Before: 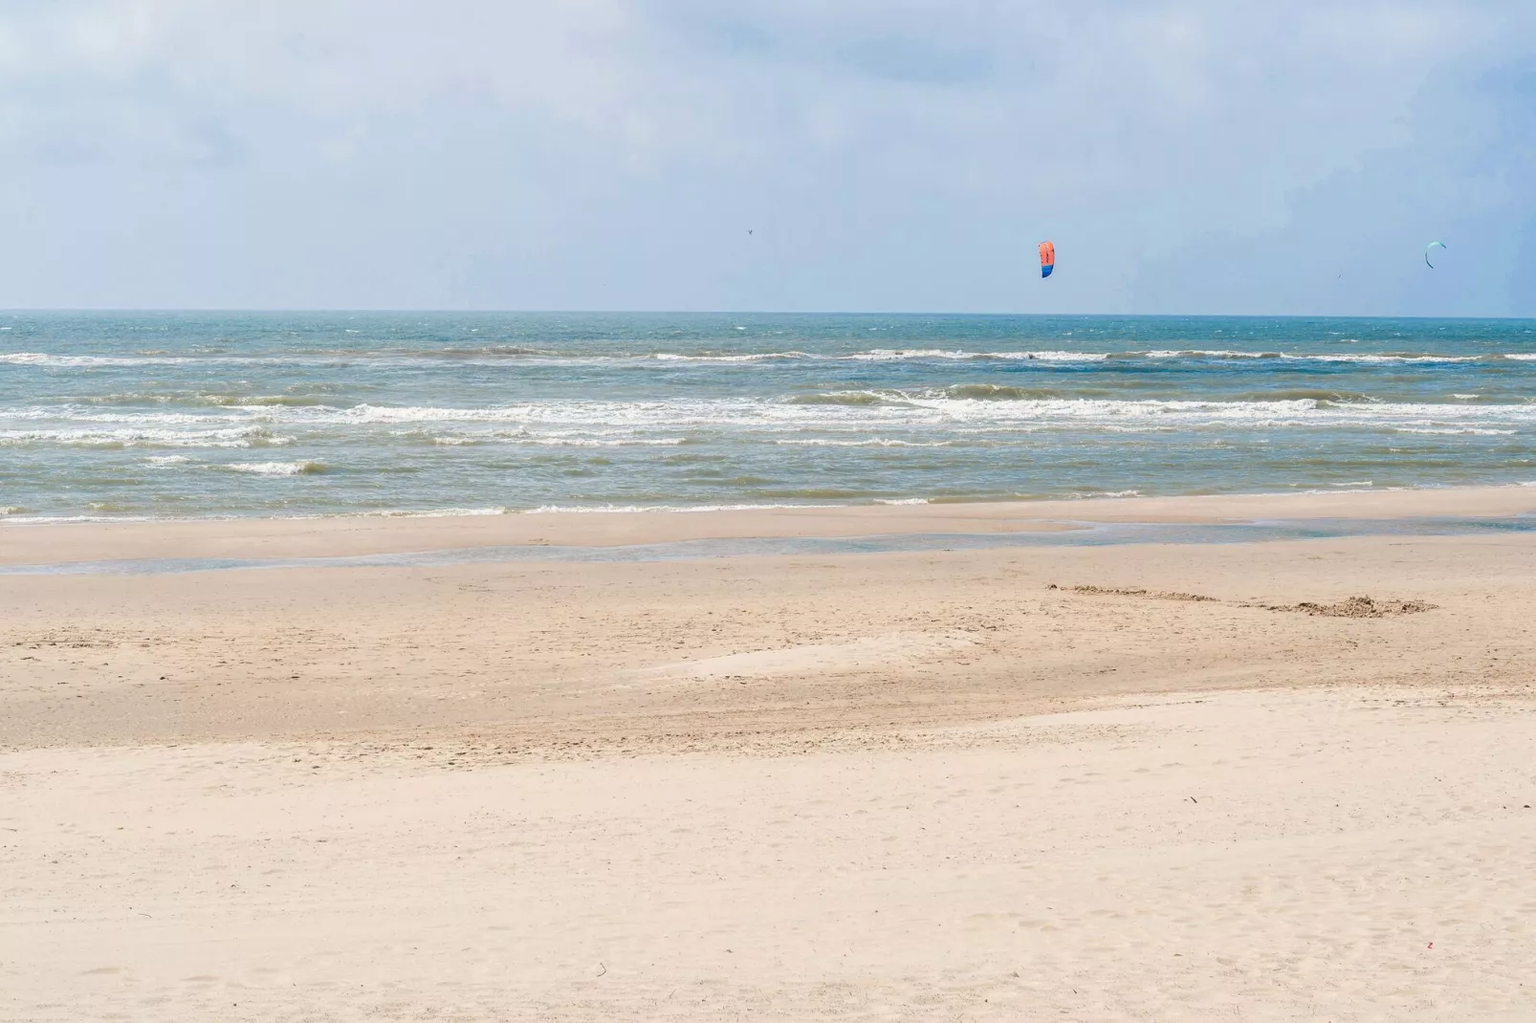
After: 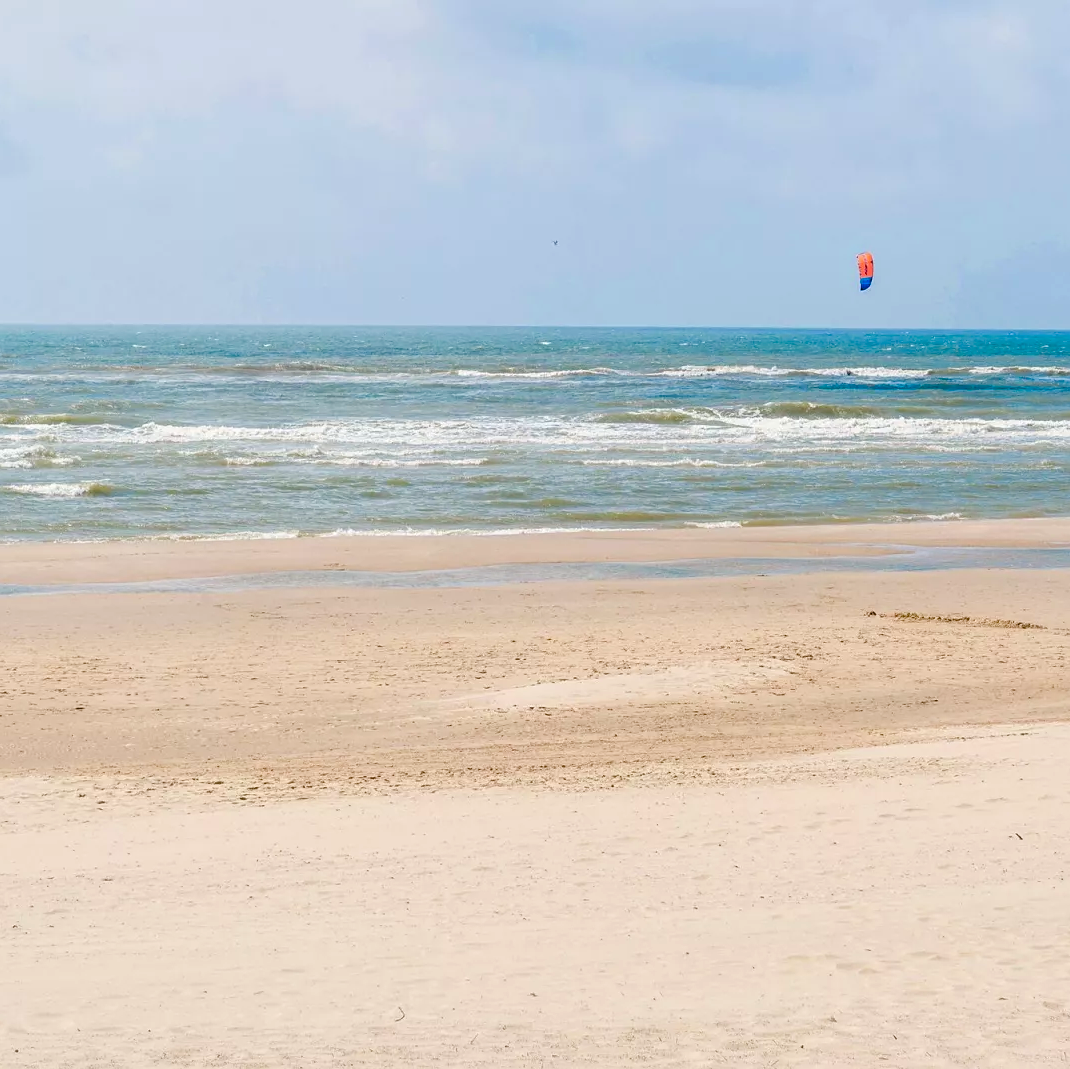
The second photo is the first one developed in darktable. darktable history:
sharpen: amount 0.215
crop and rotate: left 14.364%, right 18.949%
color balance rgb: shadows fall-off 101.736%, perceptual saturation grading › global saturation 24.102%, perceptual saturation grading › highlights -24.382%, perceptual saturation grading › mid-tones 24.499%, perceptual saturation grading › shadows 40.755%, mask middle-gray fulcrum 21.831%, global vibrance 20%
